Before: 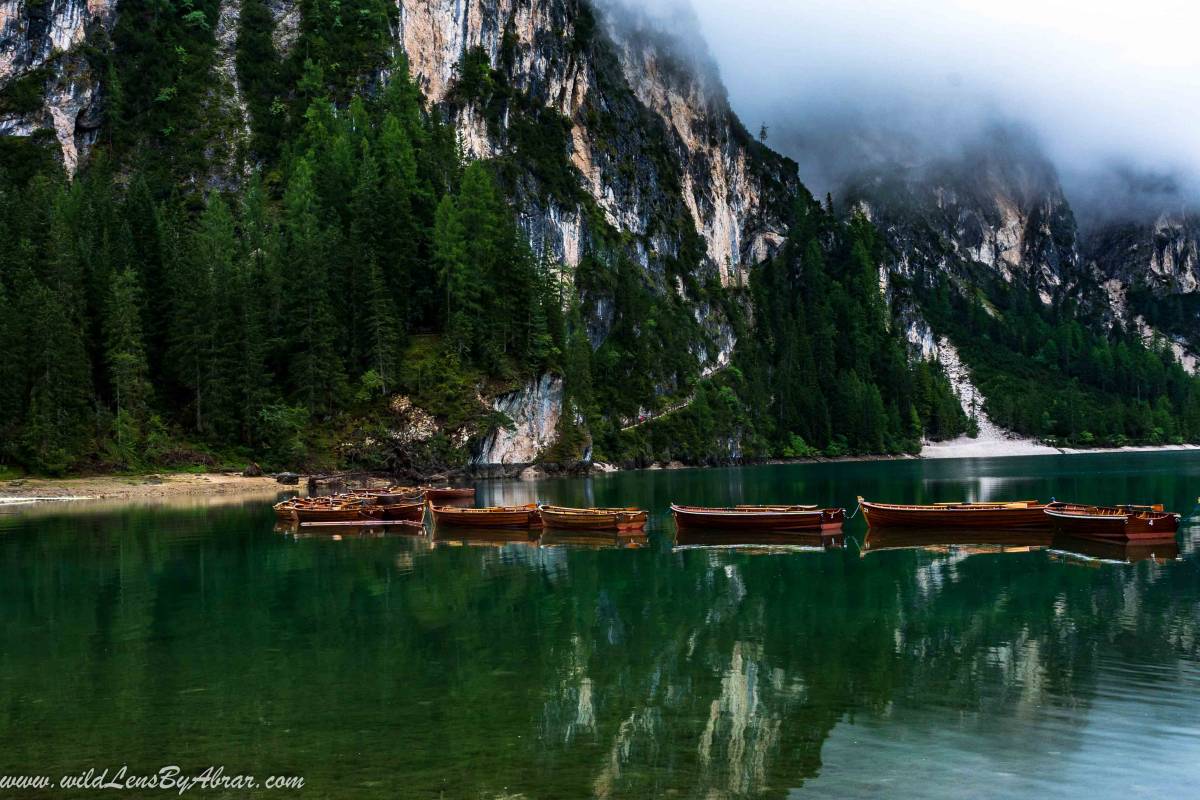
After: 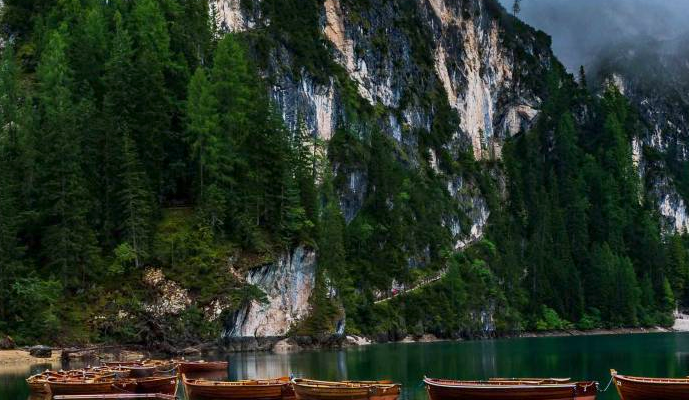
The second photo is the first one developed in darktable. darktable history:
crop: left 20.618%, top 15.889%, right 21.939%, bottom 34.014%
color balance rgb: perceptual saturation grading › global saturation 0.095%, contrast -9.887%
